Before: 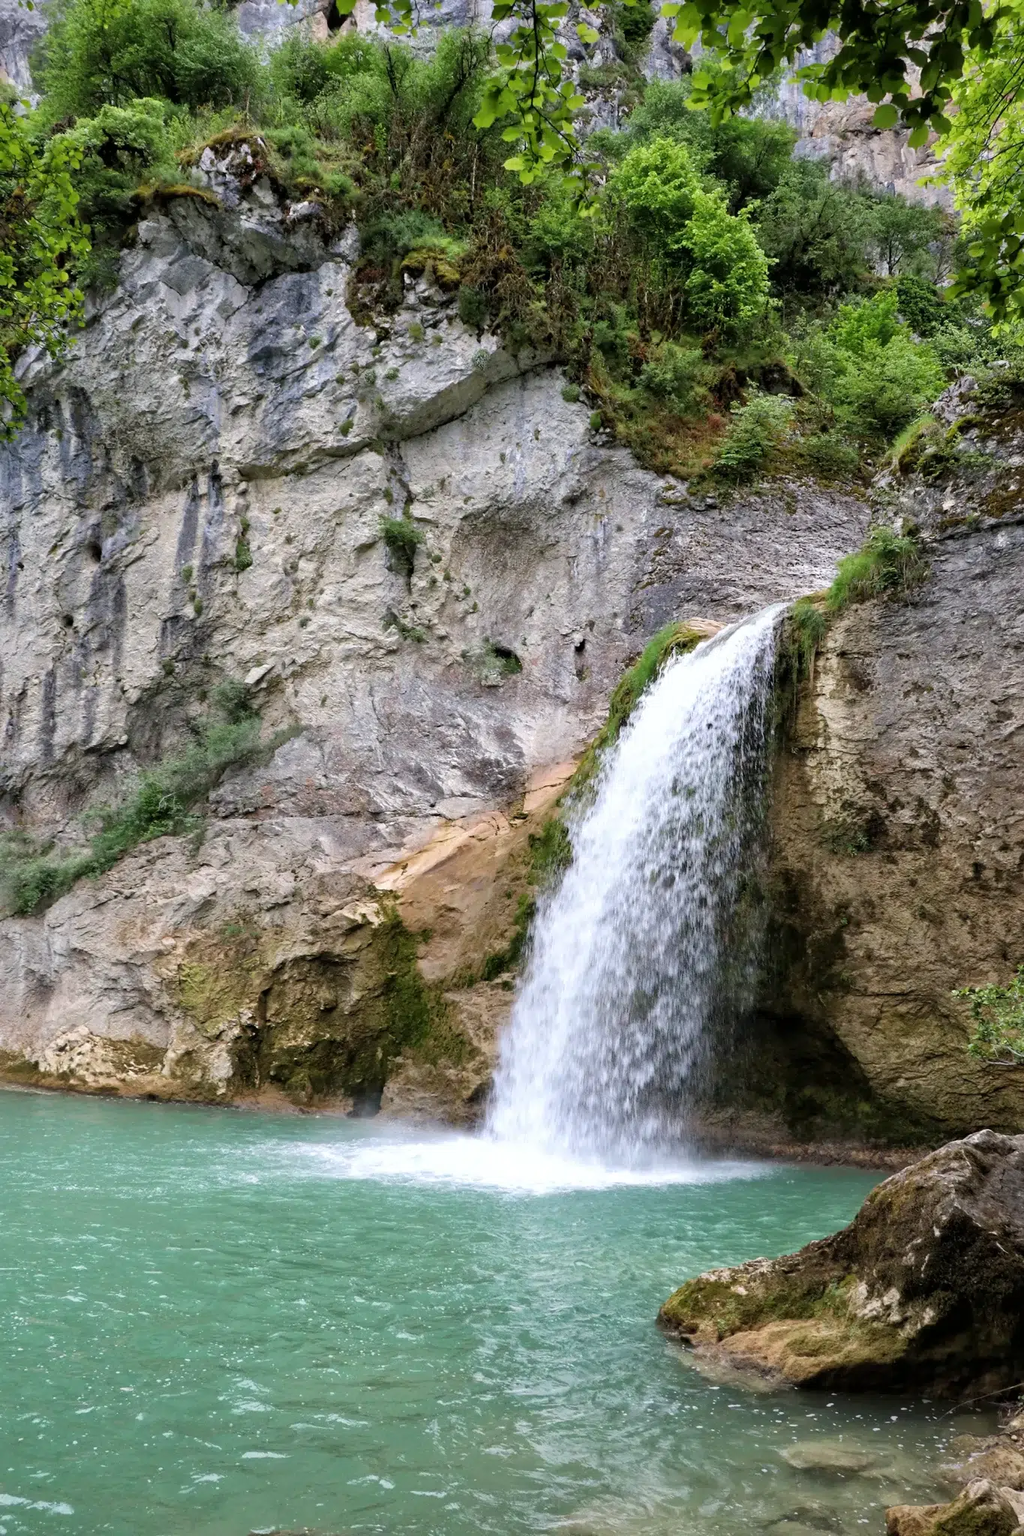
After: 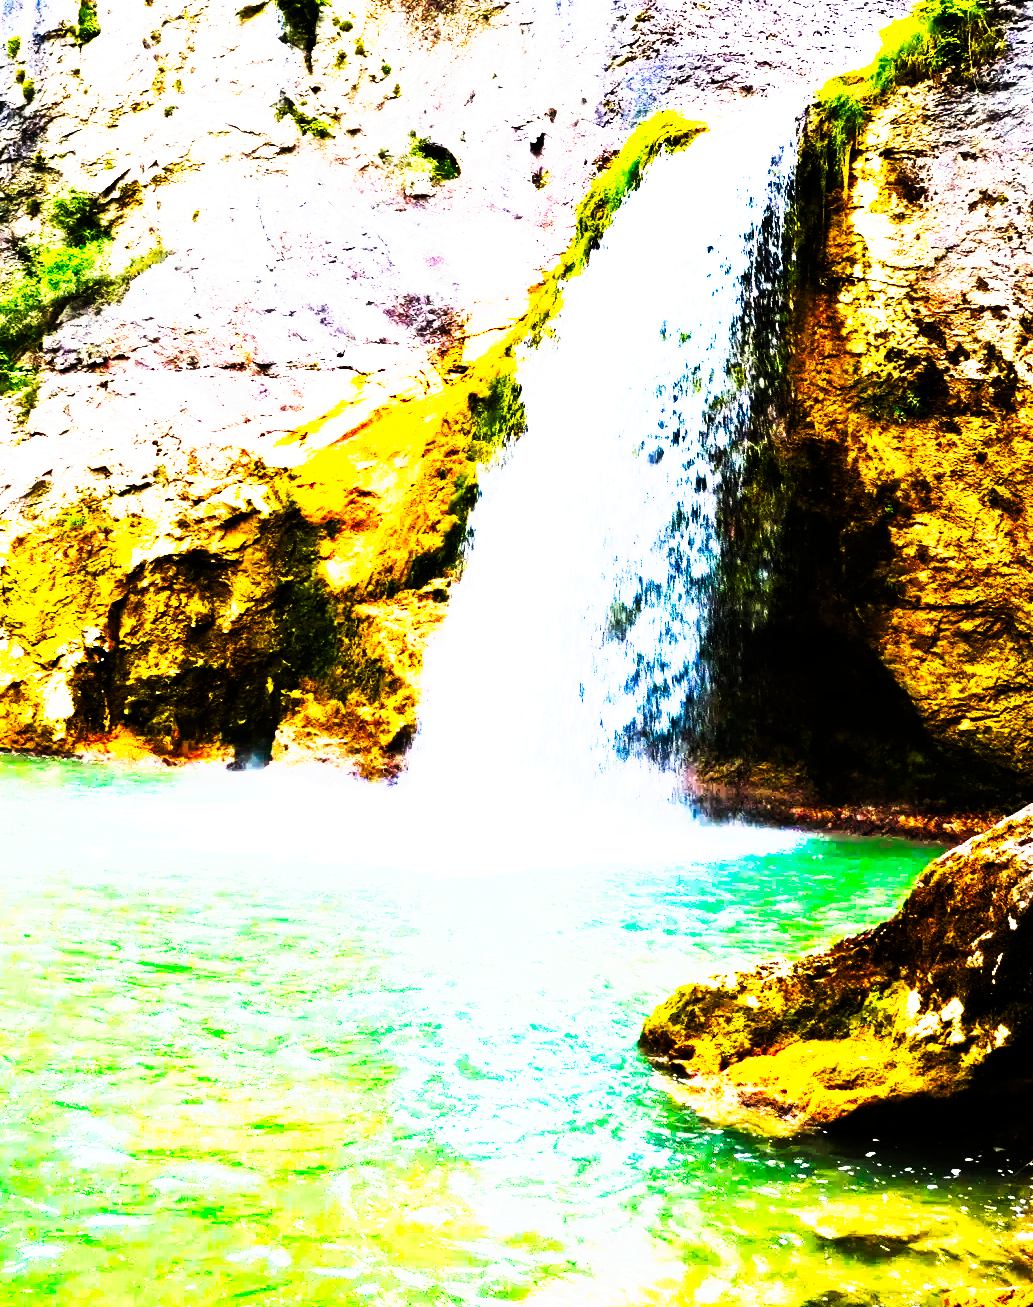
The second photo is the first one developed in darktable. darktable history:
tone curve: curves: ch0 [(0, 0) (0.003, 0) (0.011, 0.001) (0.025, 0.003) (0.044, 0.003) (0.069, 0.006) (0.1, 0.009) (0.136, 0.014) (0.177, 0.029) (0.224, 0.061) (0.277, 0.127) (0.335, 0.218) (0.399, 0.38) (0.468, 0.588) (0.543, 0.809) (0.623, 0.947) (0.709, 0.987) (0.801, 0.99) (0.898, 0.99) (1, 1)], preserve colors none
color balance rgb: linear chroma grading › highlights 100%, linear chroma grading › global chroma 23.41%, perceptual saturation grading › global saturation 35.38%, hue shift -10.68°, perceptual brilliance grading › highlights 47.25%, perceptual brilliance grading › mid-tones 22.2%, perceptual brilliance grading › shadows -5.93%
crop and rotate: left 17.299%, top 35.115%, right 7.015%, bottom 1.024%
